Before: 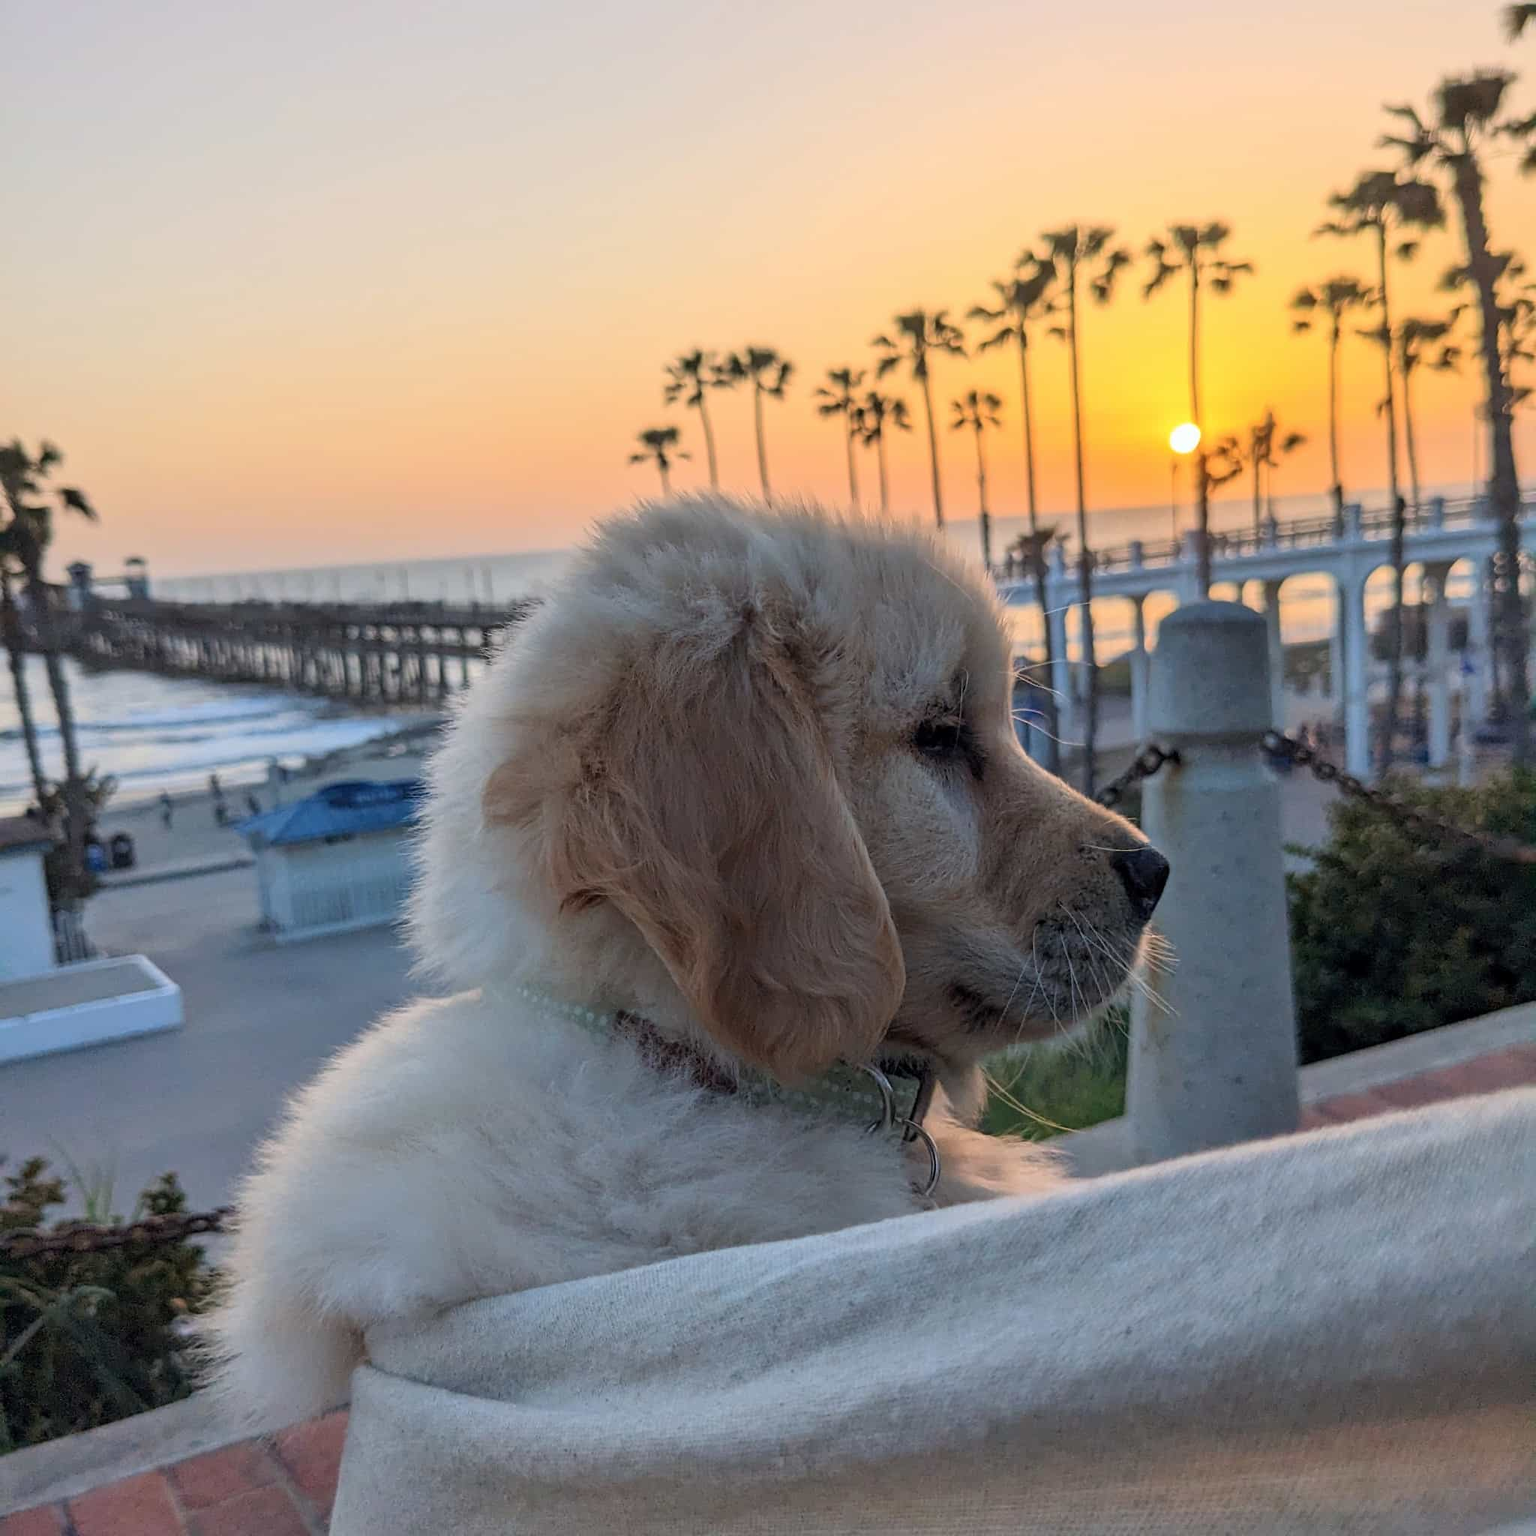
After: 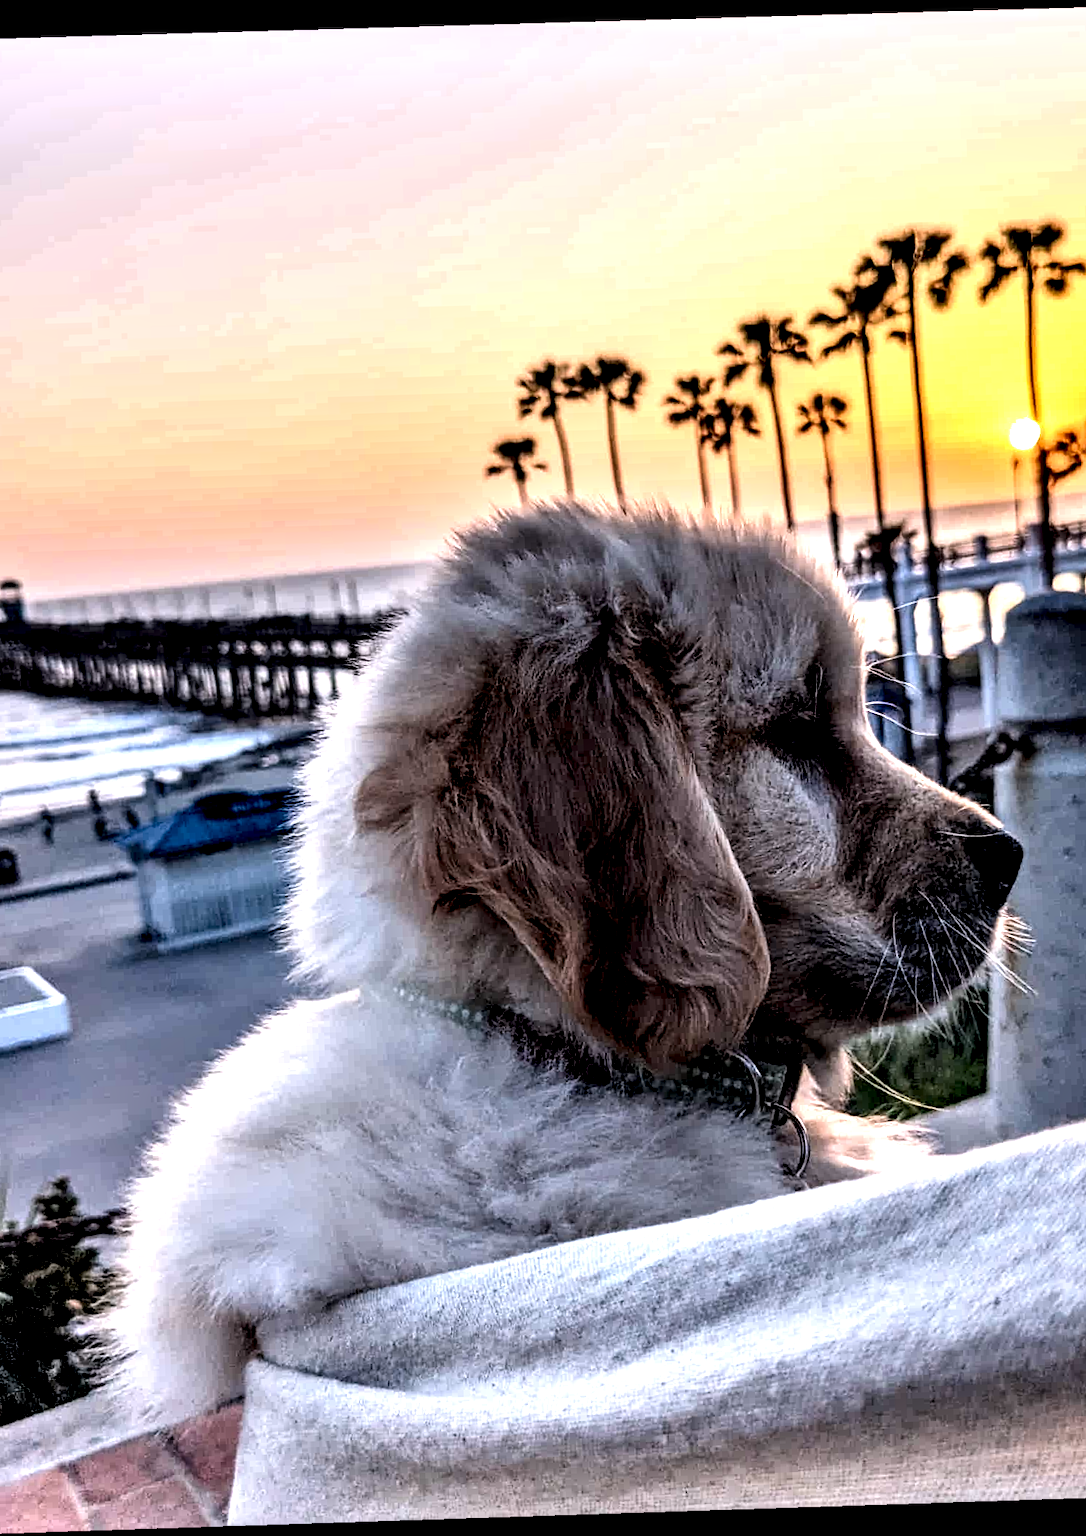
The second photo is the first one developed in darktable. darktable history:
rotate and perspective: rotation -1.77°, lens shift (horizontal) 0.004, automatic cropping off
white balance: red 1.05, blue 1.072
crop and rotate: left 9.061%, right 20.142%
local contrast: highlights 115%, shadows 42%, detail 293%
rgb levels: levels [[0.013, 0.434, 0.89], [0, 0.5, 1], [0, 0.5, 1]]
shadows and highlights: low approximation 0.01, soften with gaussian
